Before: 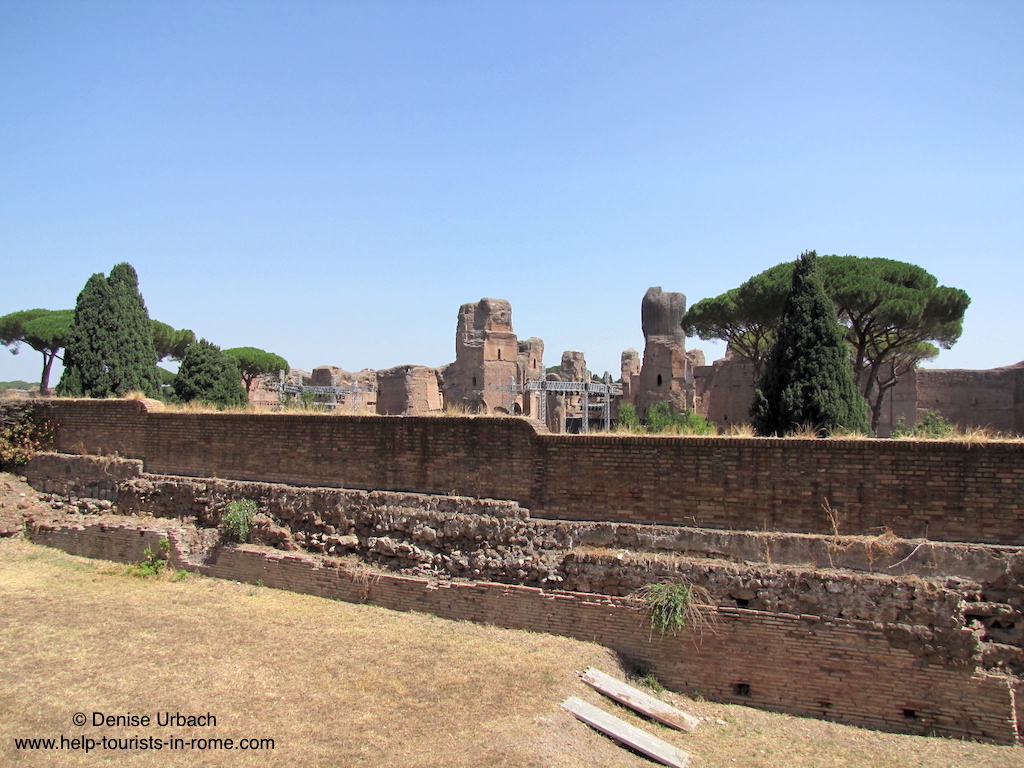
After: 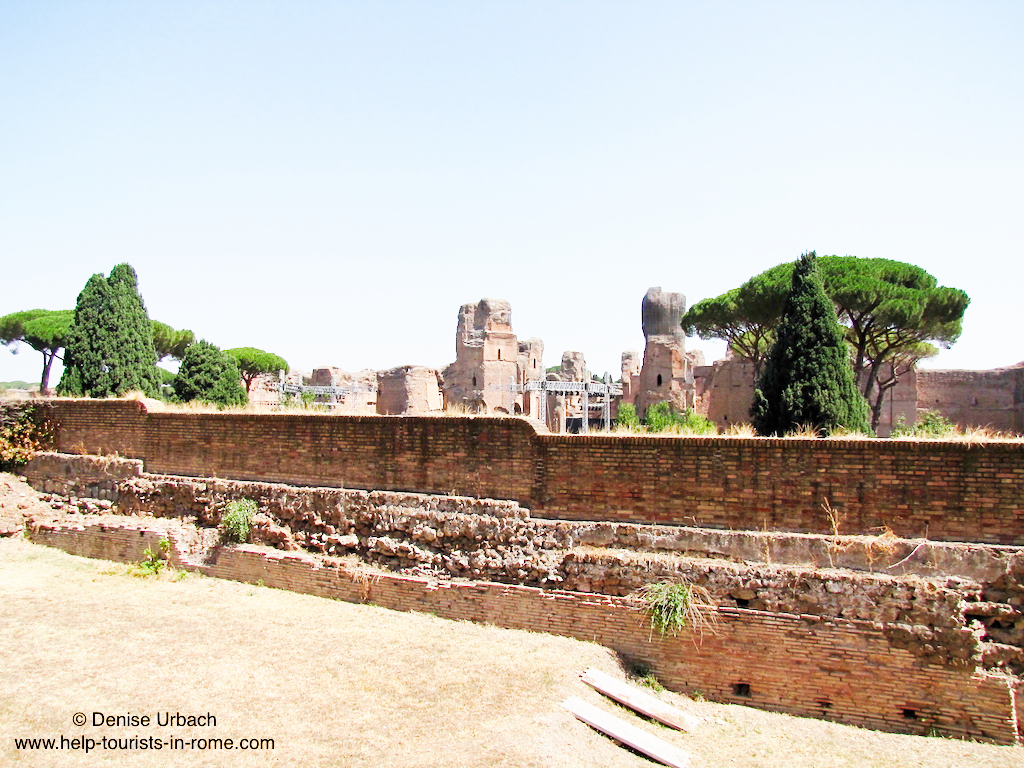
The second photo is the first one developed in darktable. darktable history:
color balance rgb: shadows lift › chroma 1%, shadows lift › hue 113°, highlights gain › chroma 0.2%, highlights gain › hue 333°, perceptual saturation grading › global saturation 20%, perceptual saturation grading › highlights -50%, perceptual saturation grading › shadows 25%, contrast -10%
base curve: curves: ch0 [(0, 0) (0.007, 0.004) (0.027, 0.03) (0.046, 0.07) (0.207, 0.54) (0.442, 0.872) (0.673, 0.972) (1, 1)], preserve colors none
